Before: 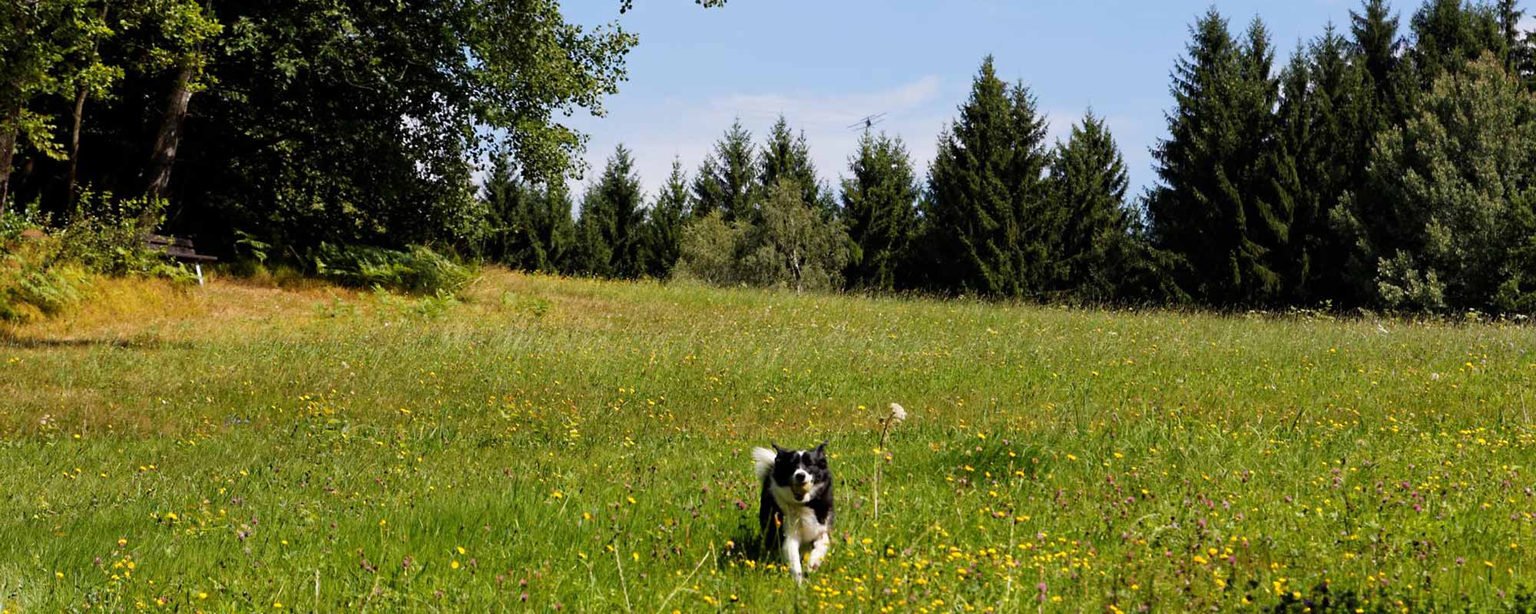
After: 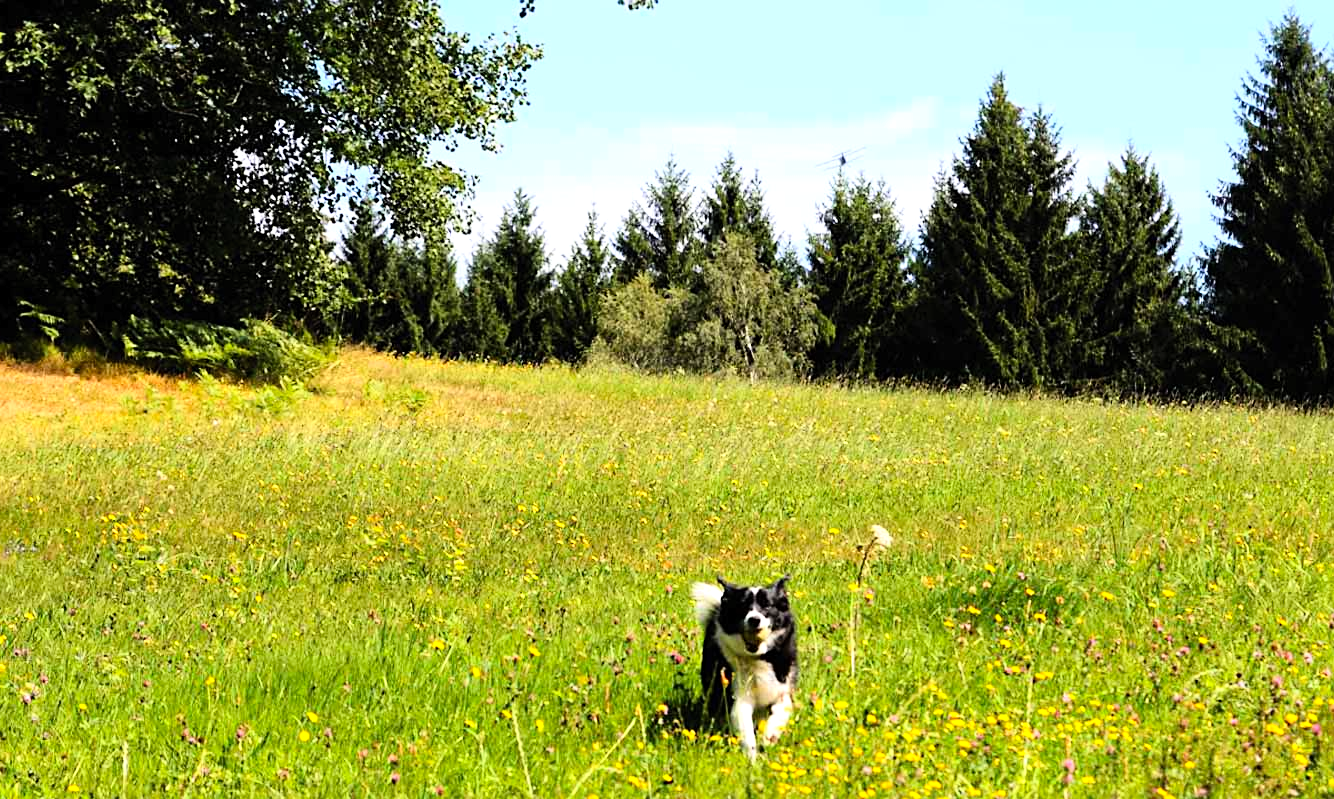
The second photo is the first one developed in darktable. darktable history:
crop and rotate: left 14.433%, right 18.852%
contrast brightness saturation: contrast 0.2, brightness 0.166, saturation 0.217
tone equalizer: -8 EV -0.788 EV, -7 EV -0.734 EV, -6 EV -0.602 EV, -5 EV -0.382 EV, -3 EV 0.399 EV, -2 EV 0.6 EV, -1 EV 0.676 EV, +0 EV 0.767 EV
sharpen: amount 0.215
